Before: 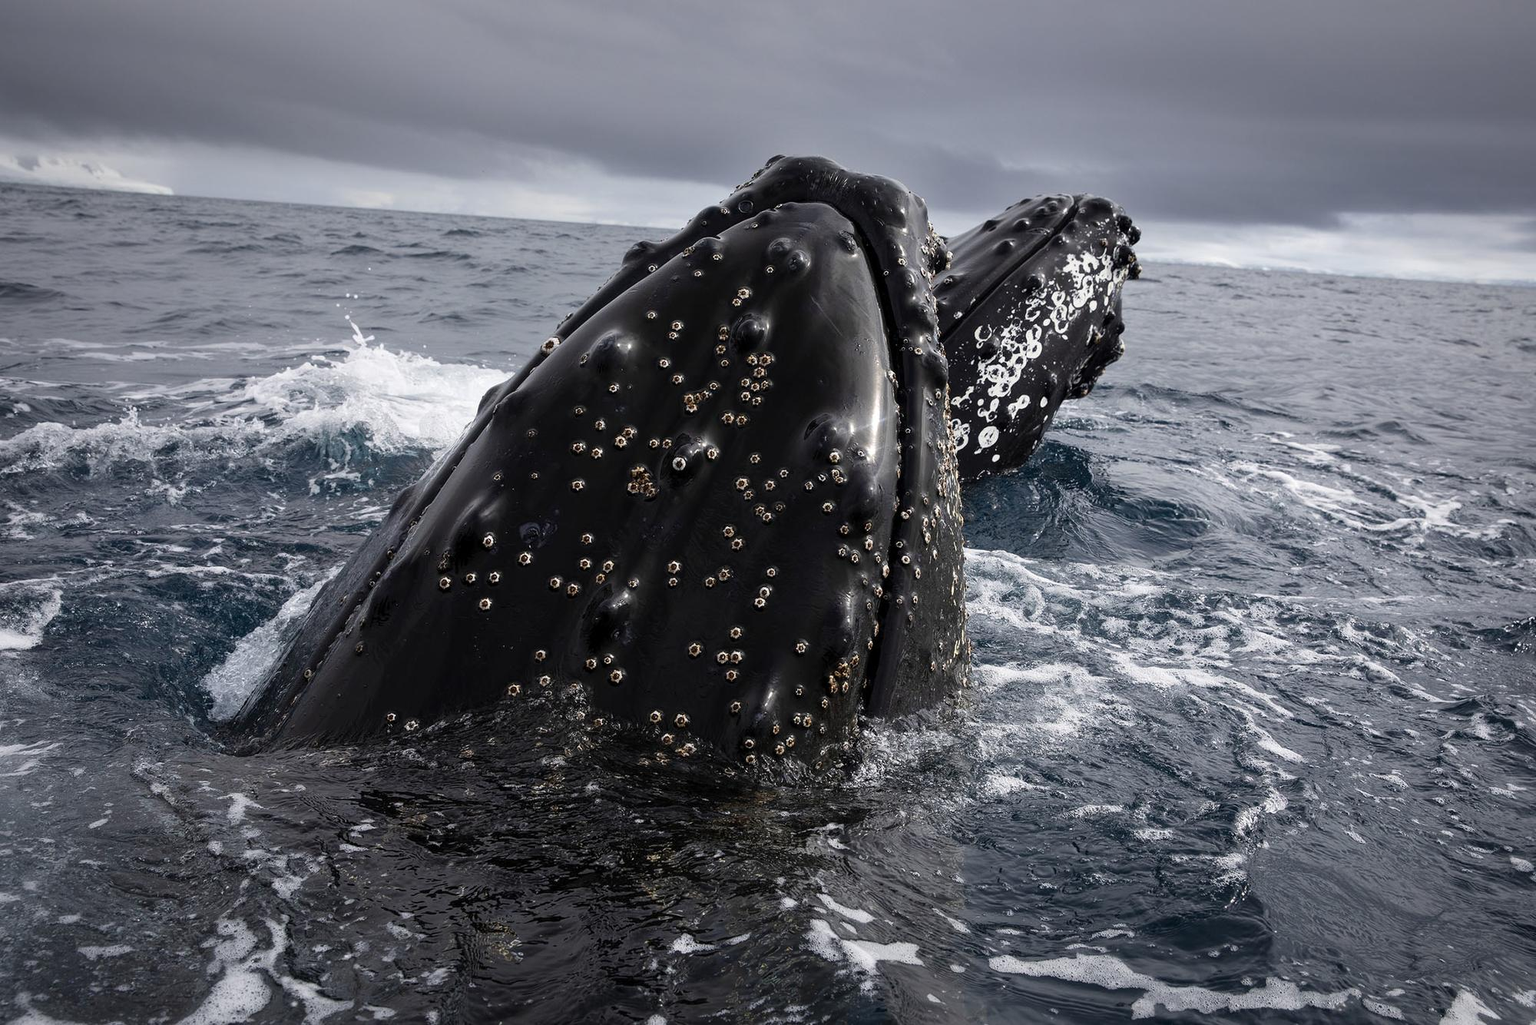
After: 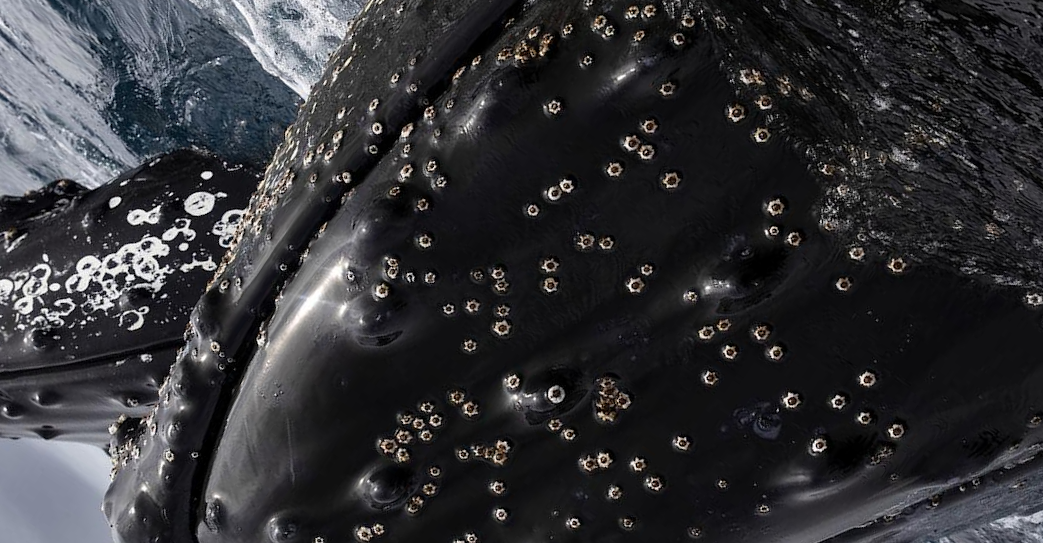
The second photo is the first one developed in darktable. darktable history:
crop and rotate: angle 146.88°, left 9.128%, top 15.595%, right 4.446%, bottom 16.915%
